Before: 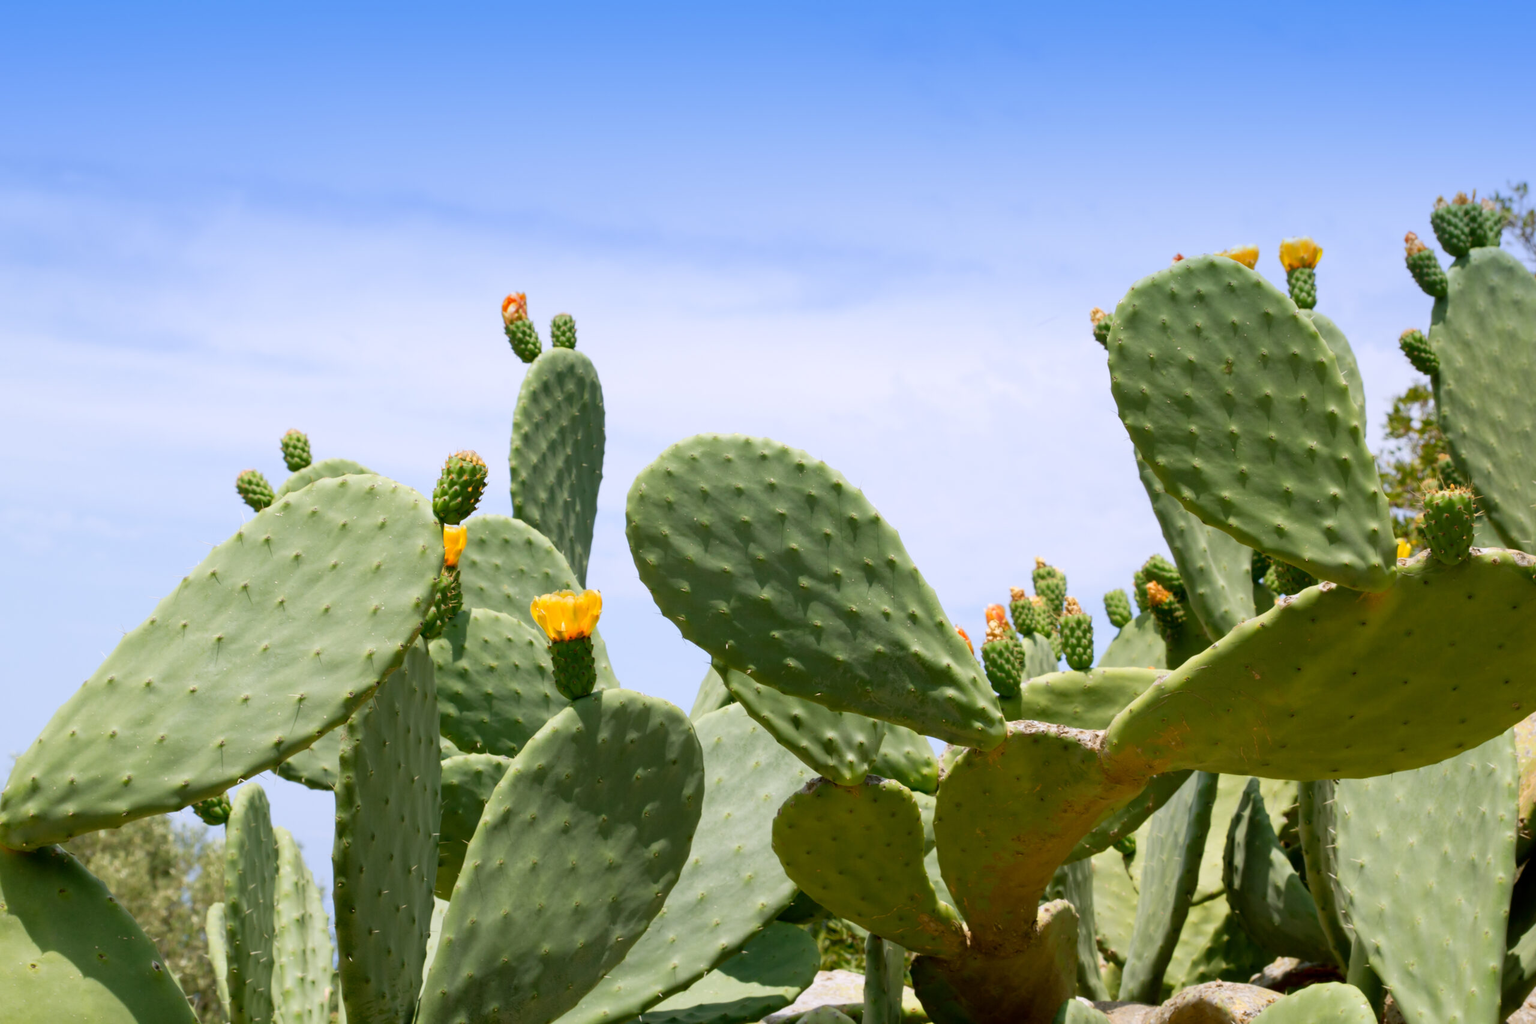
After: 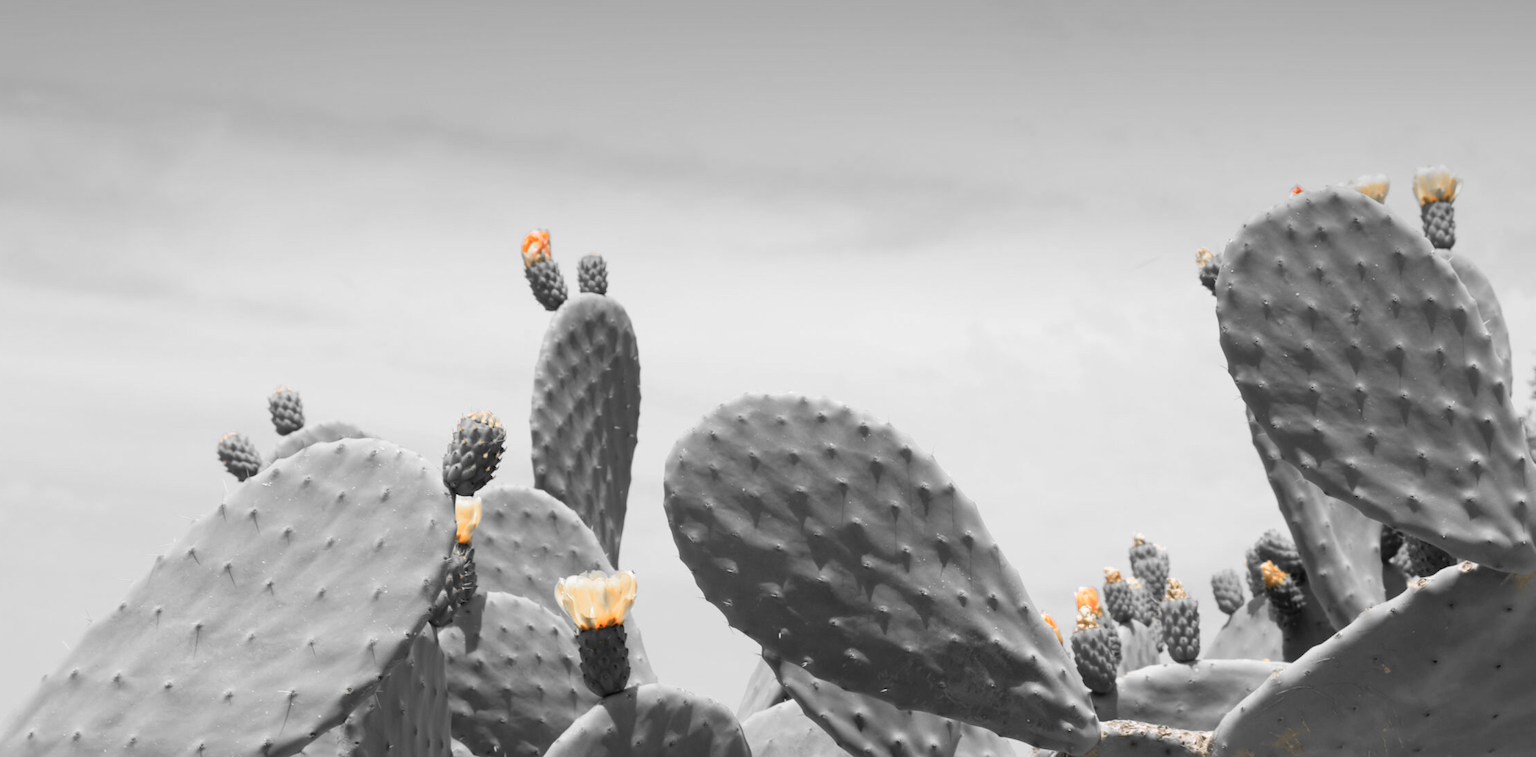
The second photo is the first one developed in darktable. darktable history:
crop: left 3.015%, top 8.969%, right 9.647%, bottom 26.457%
color zones: curves: ch0 [(0, 0.65) (0.096, 0.644) (0.221, 0.539) (0.429, 0.5) (0.571, 0.5) (0.714, 0.5) (0.857, 0.5) (1, 0.65)]; ch1 [(0, 0.5) (0.143, 0.5) (0.257, -0.002) (0.429, 0.04) (0.571, -0.001) (0.714, -0.015) (0.857, 0.024) (1, 0.5)]
